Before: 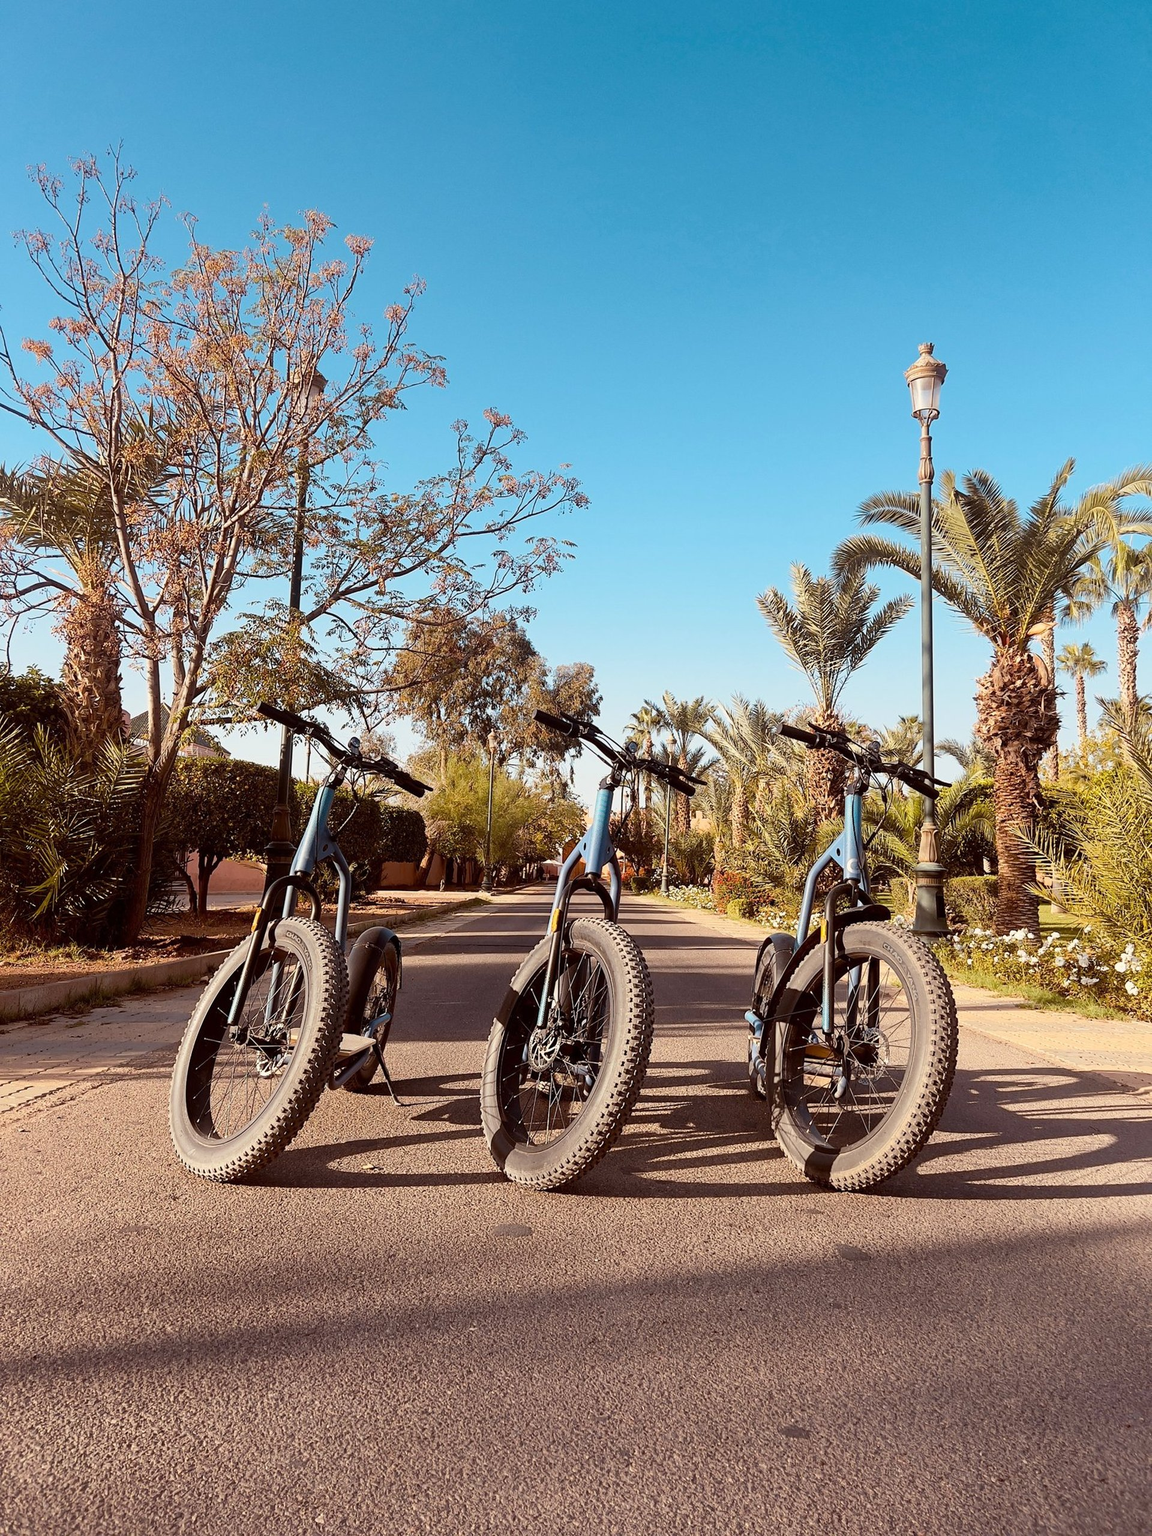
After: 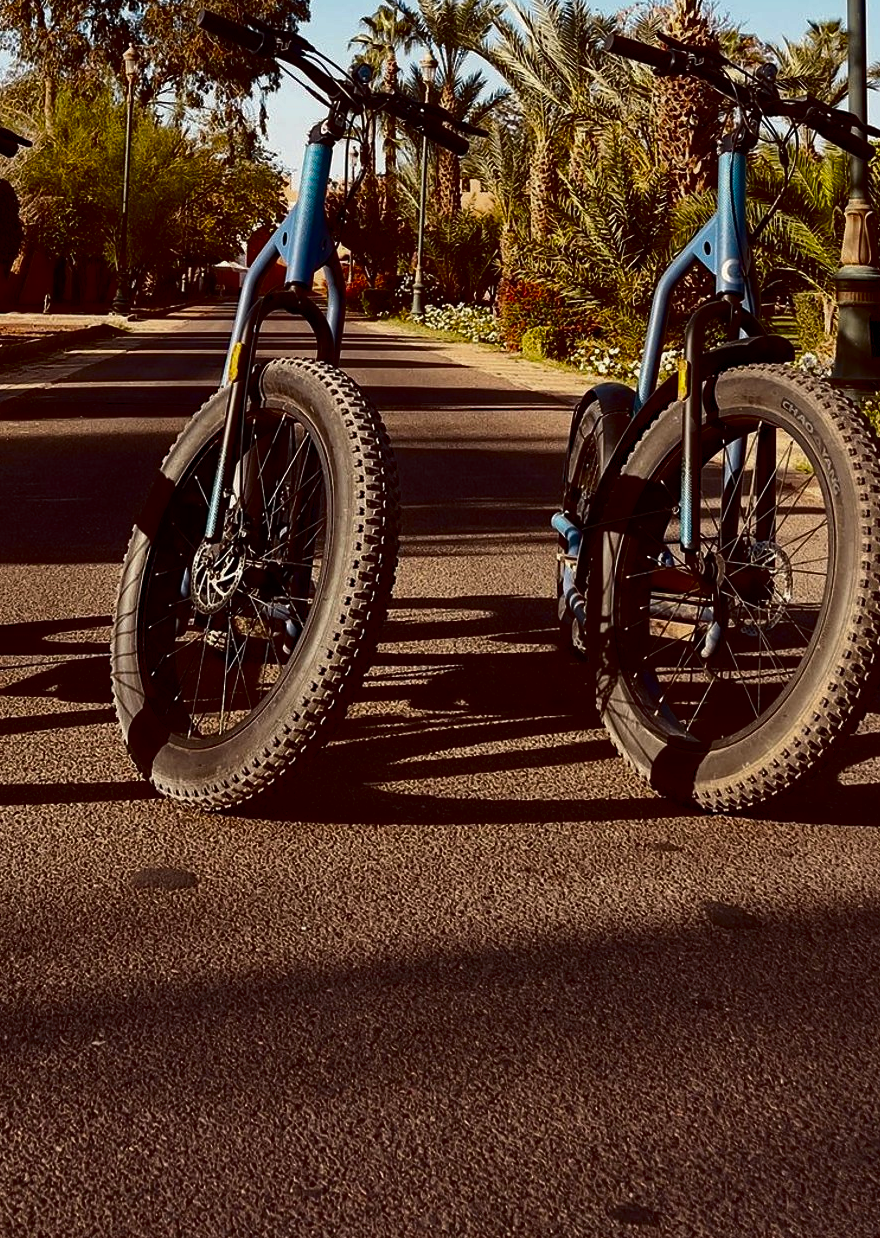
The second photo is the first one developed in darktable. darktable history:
white balance: emerald 1
crop: left 35.976%, top 45.819%, right 18.162%, bottom 5.807%
haze removal: compatibility mode true, adaptive false
contrast brightness saturation: contrast 0.09, brightness -0.59, saturation 0.17
color balance: on, module defaults
